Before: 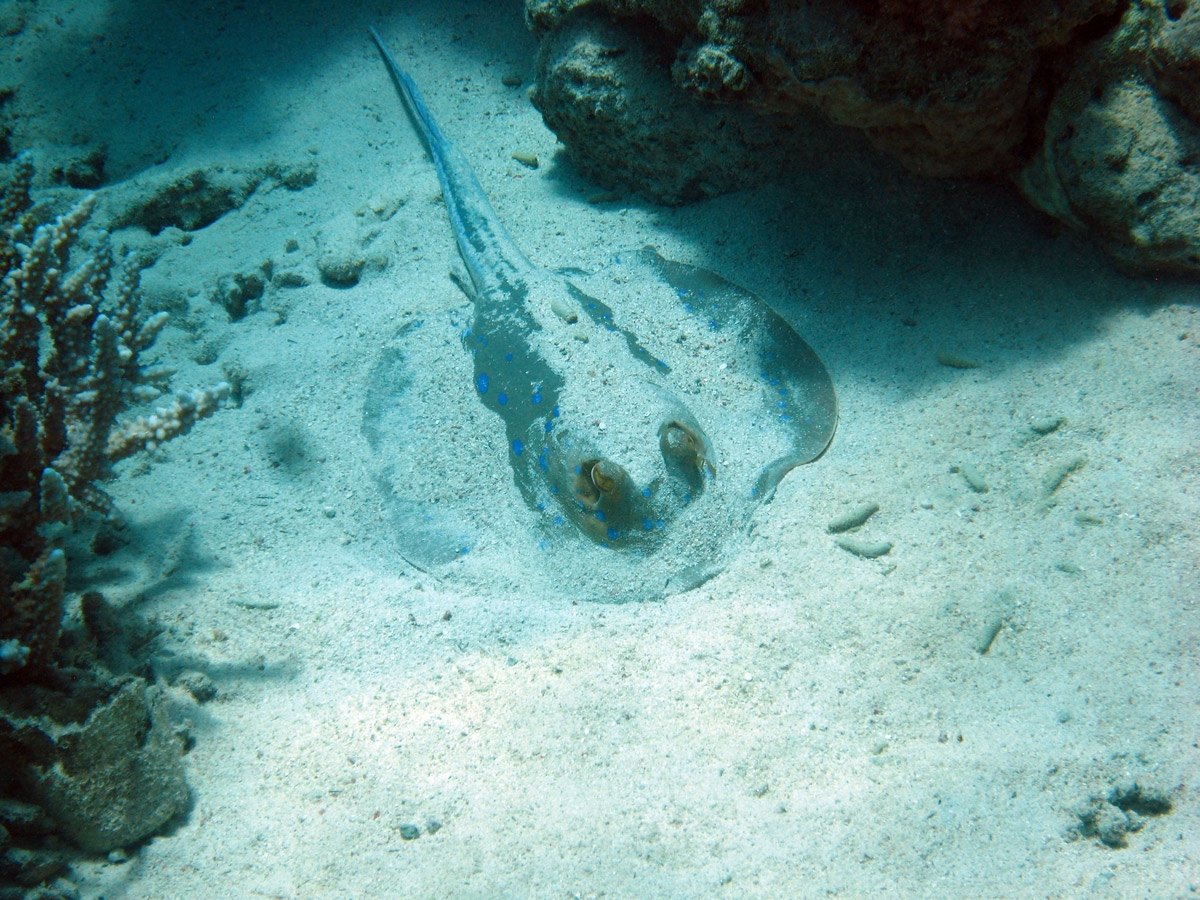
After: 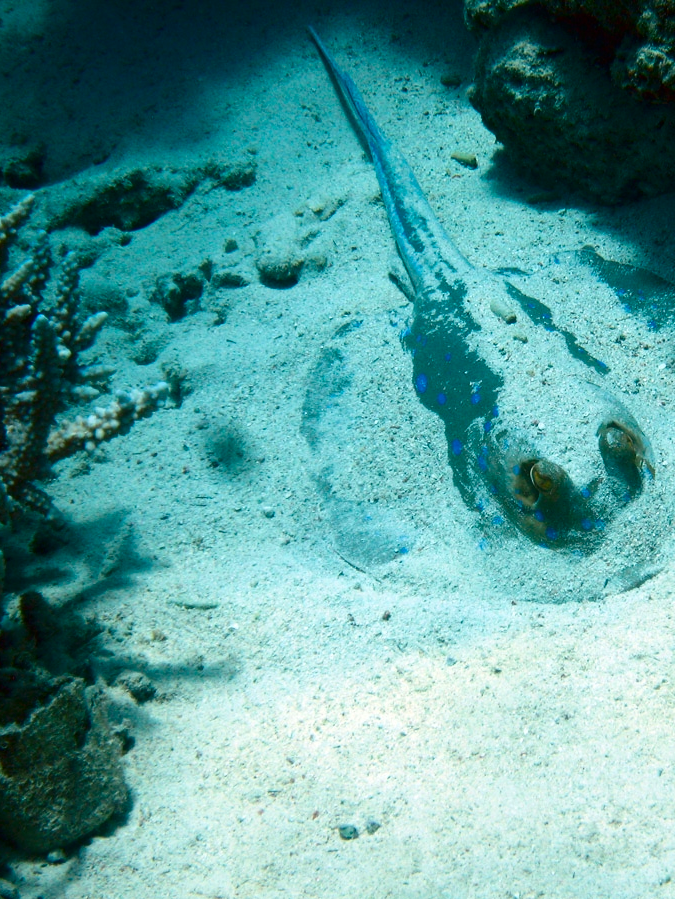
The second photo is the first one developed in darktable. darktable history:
crop: left 5.114%, right 38.589%
contrast brightness saturation: contrast 0.19, brightness -0.11, saturation 0.21
